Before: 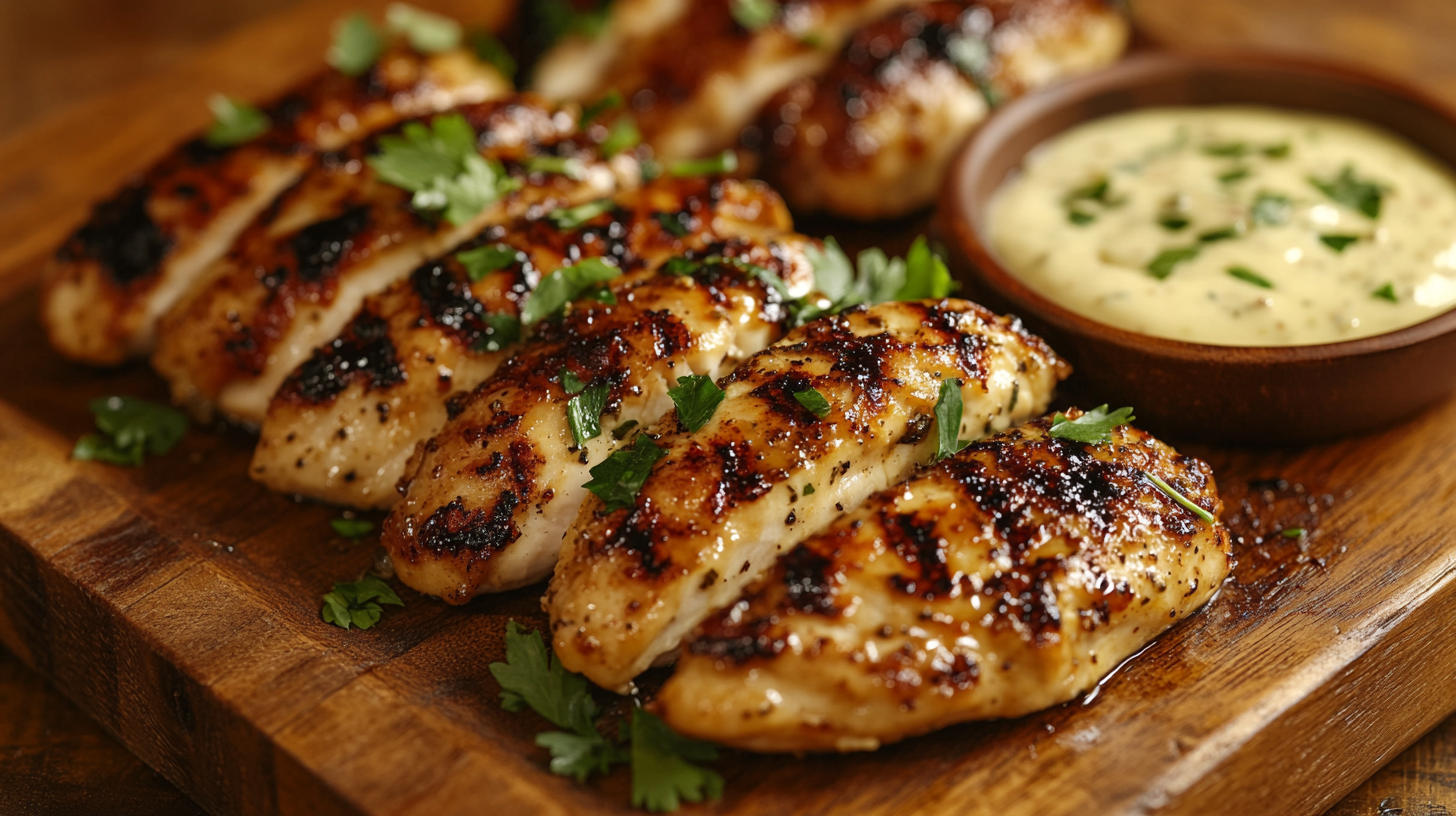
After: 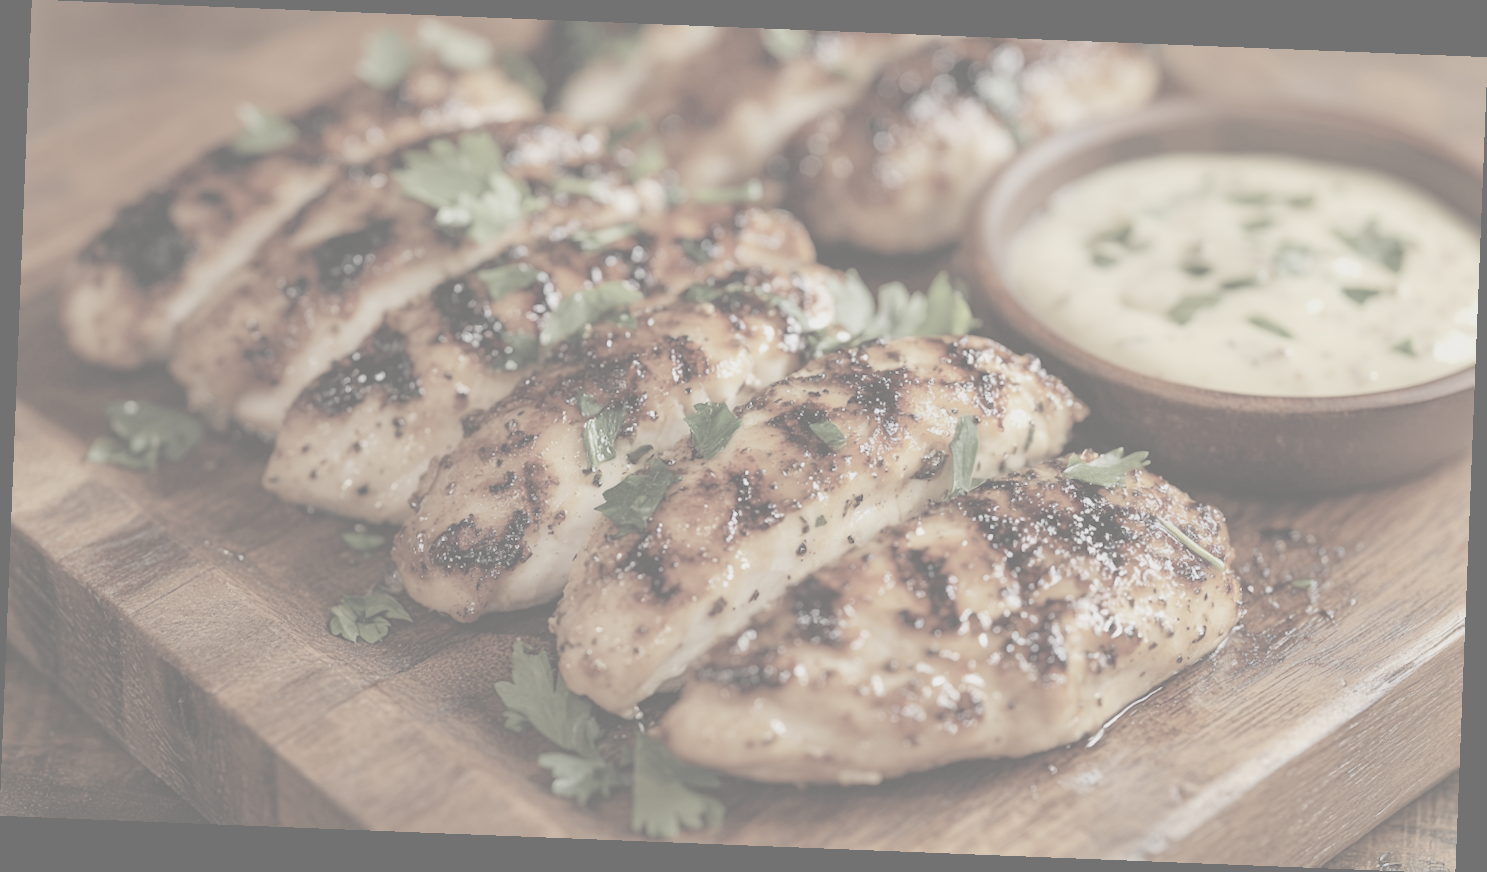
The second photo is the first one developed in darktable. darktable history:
rotate and perspective: rotation 2.27°, automatic cropping off
contrast brightness saturation: contrast -0.32, brightness 0.75, saturation -0.78
